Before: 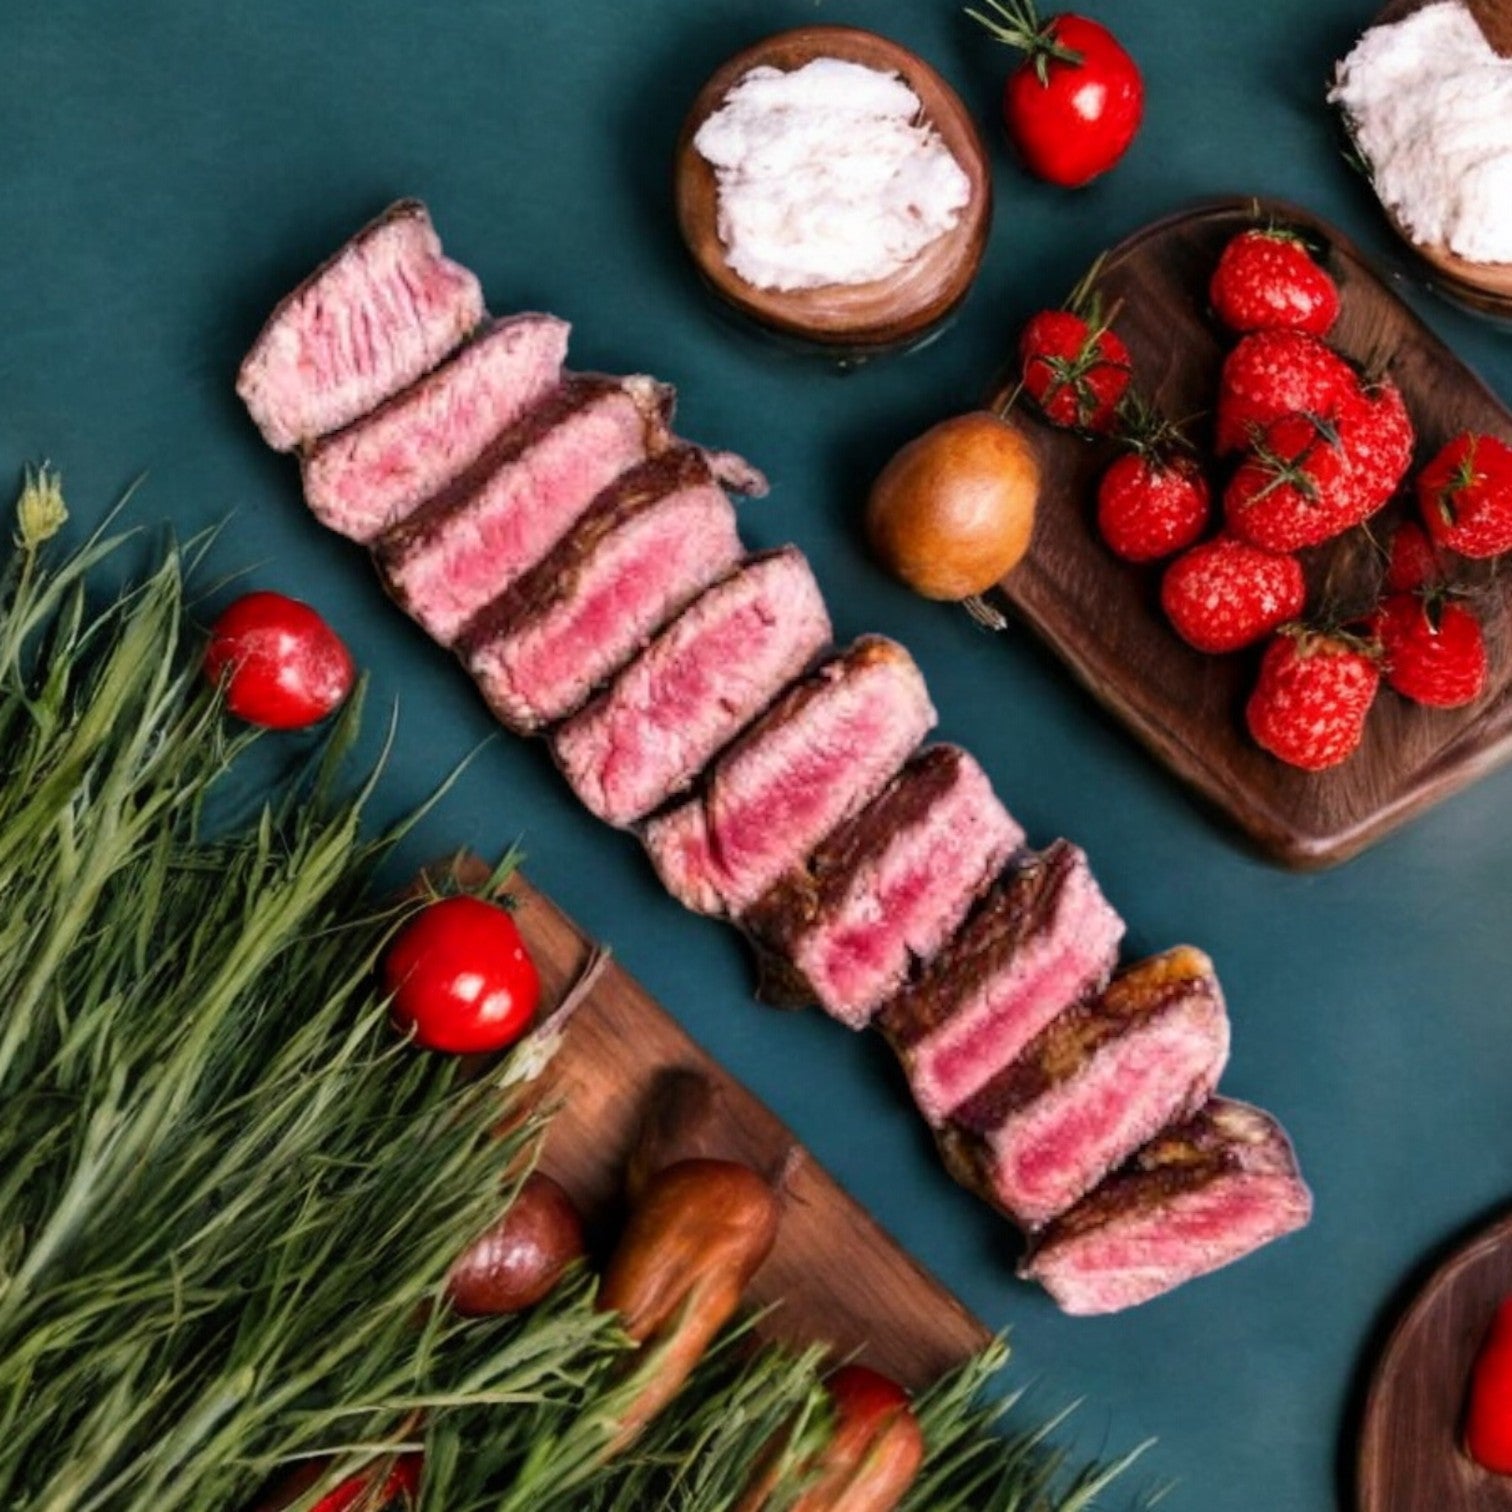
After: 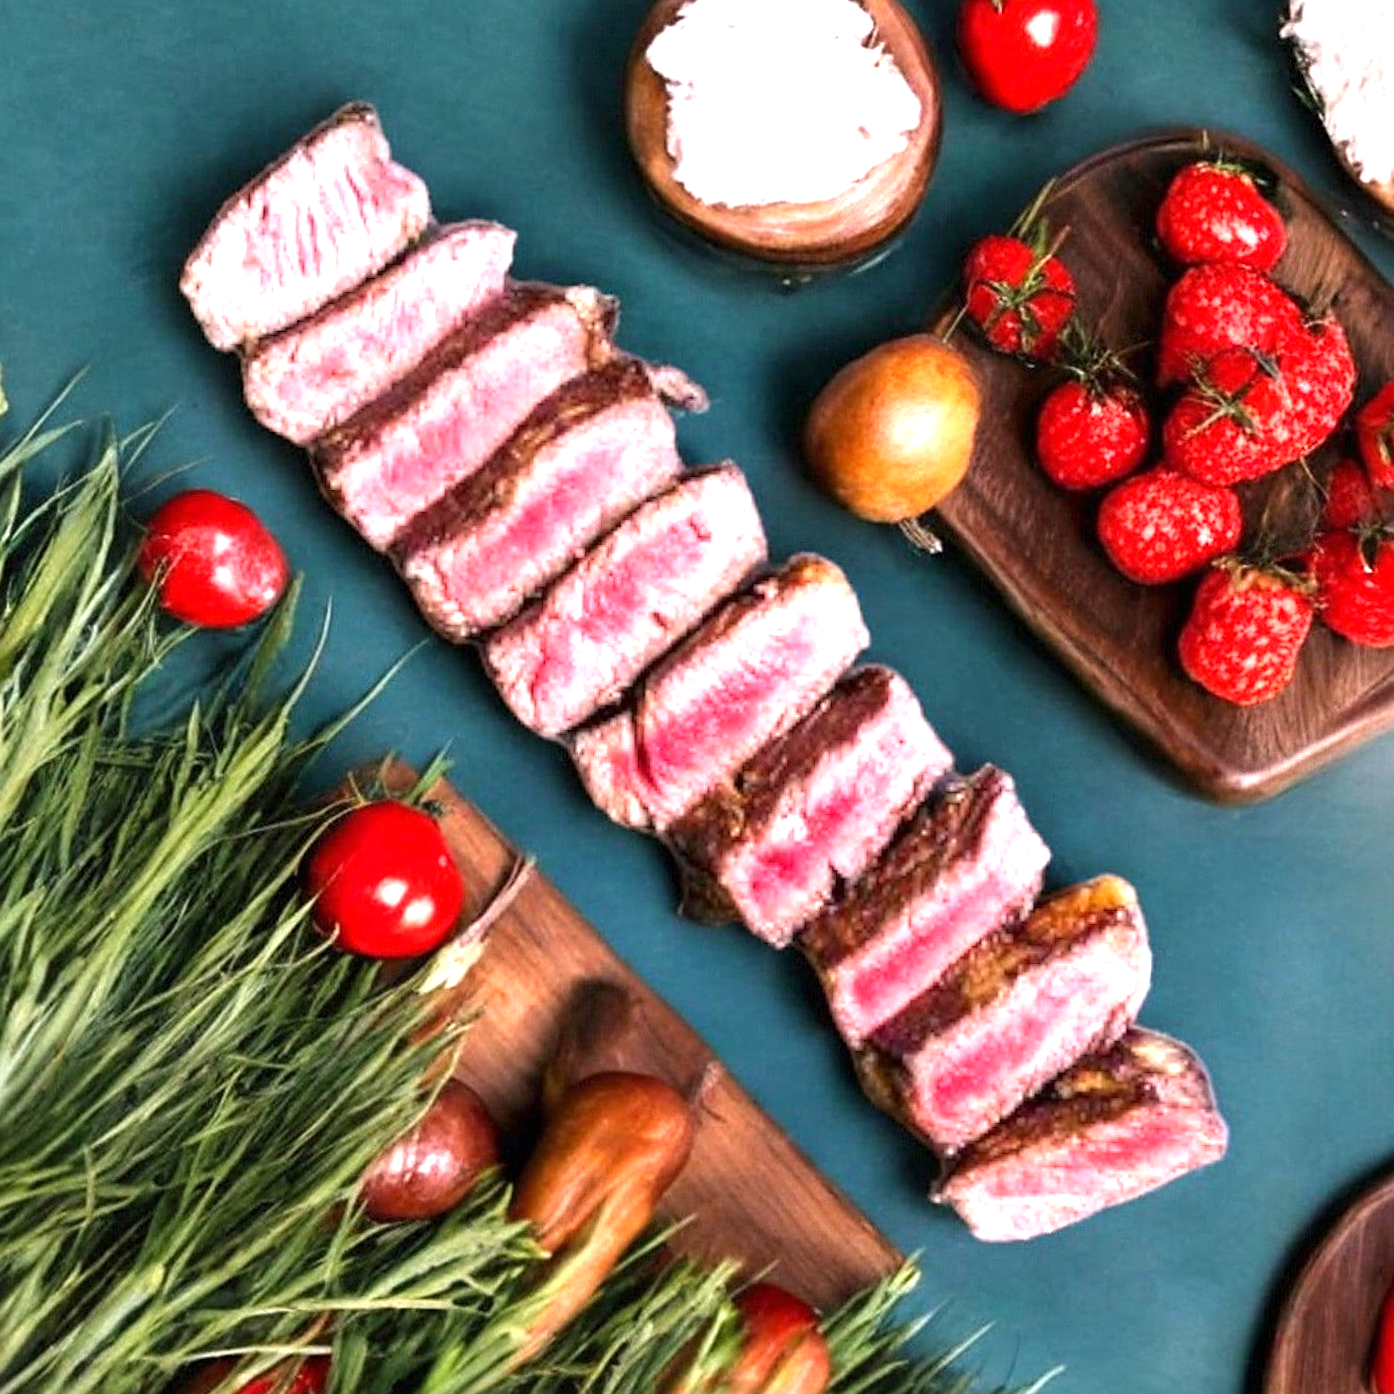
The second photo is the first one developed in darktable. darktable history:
crop and rotate: angle -1.96°, left 3.097%, top 4.154%, right 1.586%, bottom 0.529%
exposure: exposure 1.15 EV, compensate highlight preservation false
sharpen: on, module defaults
